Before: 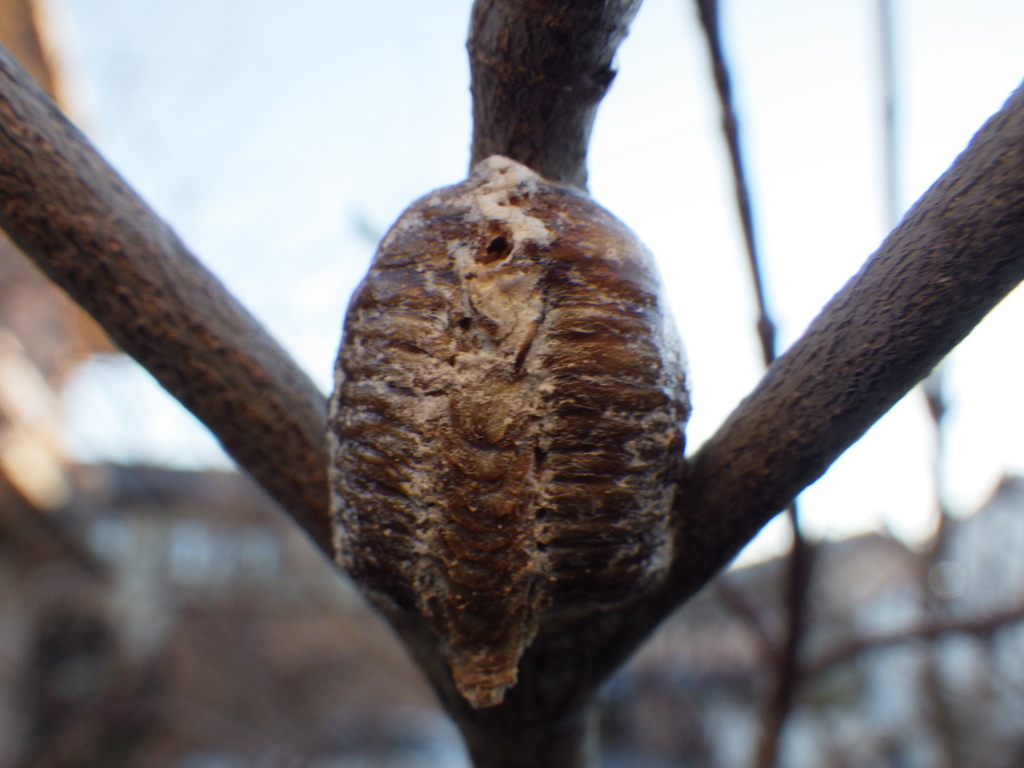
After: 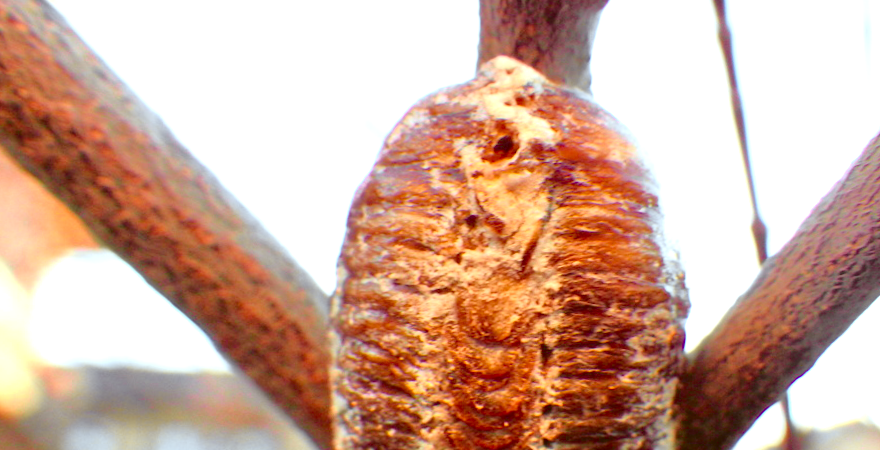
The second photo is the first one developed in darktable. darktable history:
tone curve: curves: ch0 [(0, 0.036) (0.119, 0.115) (0.466, 0.498) (0.715, 0.767) (0.817, 0.865) (1, 0.998)]; ch1 [(0, 0) (0.377, 0.424) (0.442, 0.491) (0.487, 0.502) (0.514, 0.512) (0.536, 0.577) (0.66, 0.724) (1, 1)]; ch2 [(0, 0) (0.38, 0.405) (0.463, 0.443) (0.492, 0.486) (0.526, 0.541) (0.578, 0.598) (1, 1)], color space Lab, independent channels, preserve colors none
color balance rgb: linear chroma grading › shadows -8%, linear chroma grading › global chroma 10%, perceptual saturation grading › global saturation 2%, perceptual saturation grading › highlights -2%, perceptual saturation grading › mid-tones 4%, perceptual saturation grading › shadows 8%, perceptual brilliance grading › global brilliance 2%, perceptual brilliance grading › highlights -4%, global vibrance 16%, saturation formula JzAzBz (2021)
exposure: black level correction 0, exposure 1.1 EV, compensate exposure bias true, compensate highlight preservation false
tone equalizer: -7 EV 0.15 EV, -6 EV 0.6 EV, -5 EV 1.15 EV, -4 EV 1.33 EV, -3 EV 1.15 EV, -2 EV 0.6 EV, -1 EV 0.15 EV, mask exposure compensation -0.5 EV
rotate and perspective: rotation -0.013°, lens shift (vertical) -0.027, lens shift (horizontal) 0.178, crop left 0.016, crop right 0.989, crop top 0.082, crop bottom 0.918
white balance: emerald 1
crop: left 3.015%, top 8.969%, right 9.647%, bottom 26.457%
color correction: highlights a* -5.94, highlights b* 9.48, shadows a* 10.12, shadows b* 23.94
